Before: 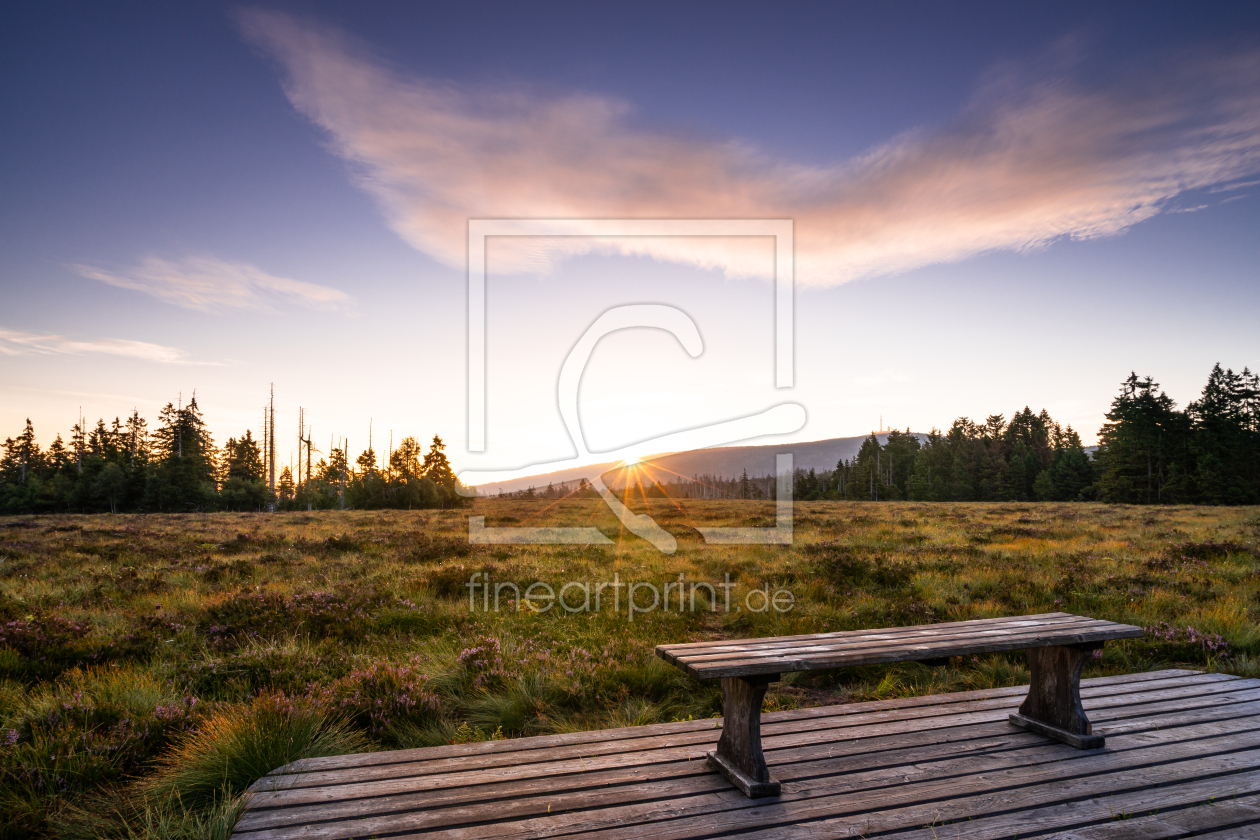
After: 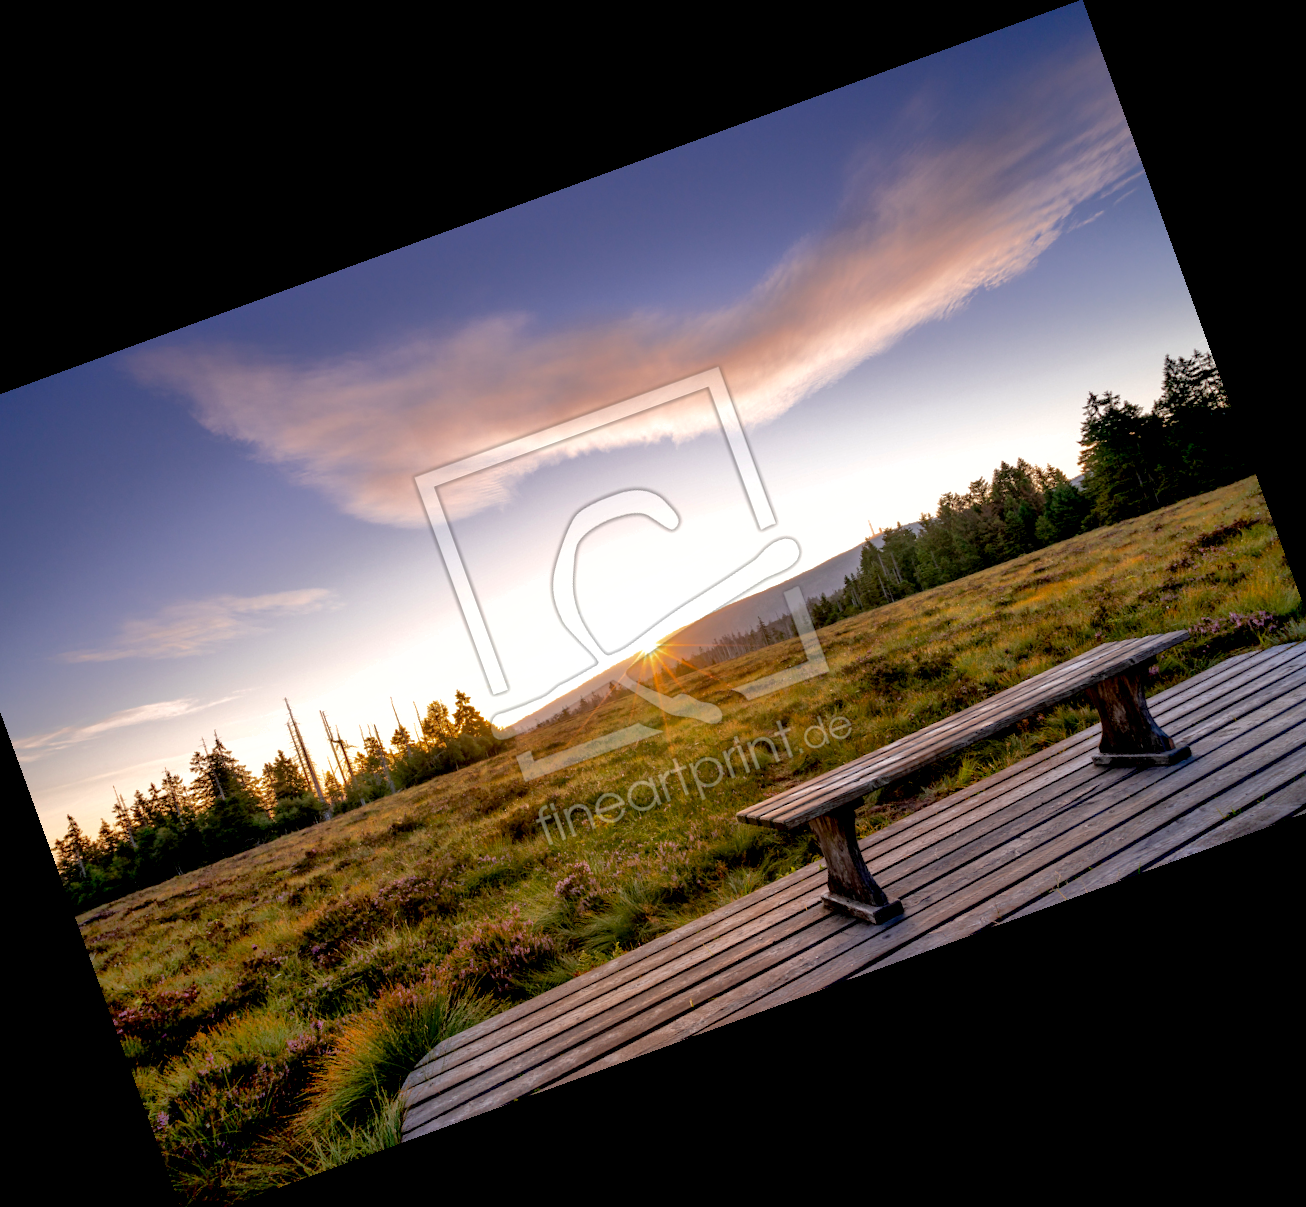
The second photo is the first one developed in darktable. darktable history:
exposure: black level correction 0.01, exposure 0.121 EV, compensate exposure bias true, compensate highlight preservation false
crop and rotate: angle 20.04°, left 6.898%, right 4.341%, bottom 1.119%
shadows and highlights: highlights -60.02, highlights color adjustment 46.35%
